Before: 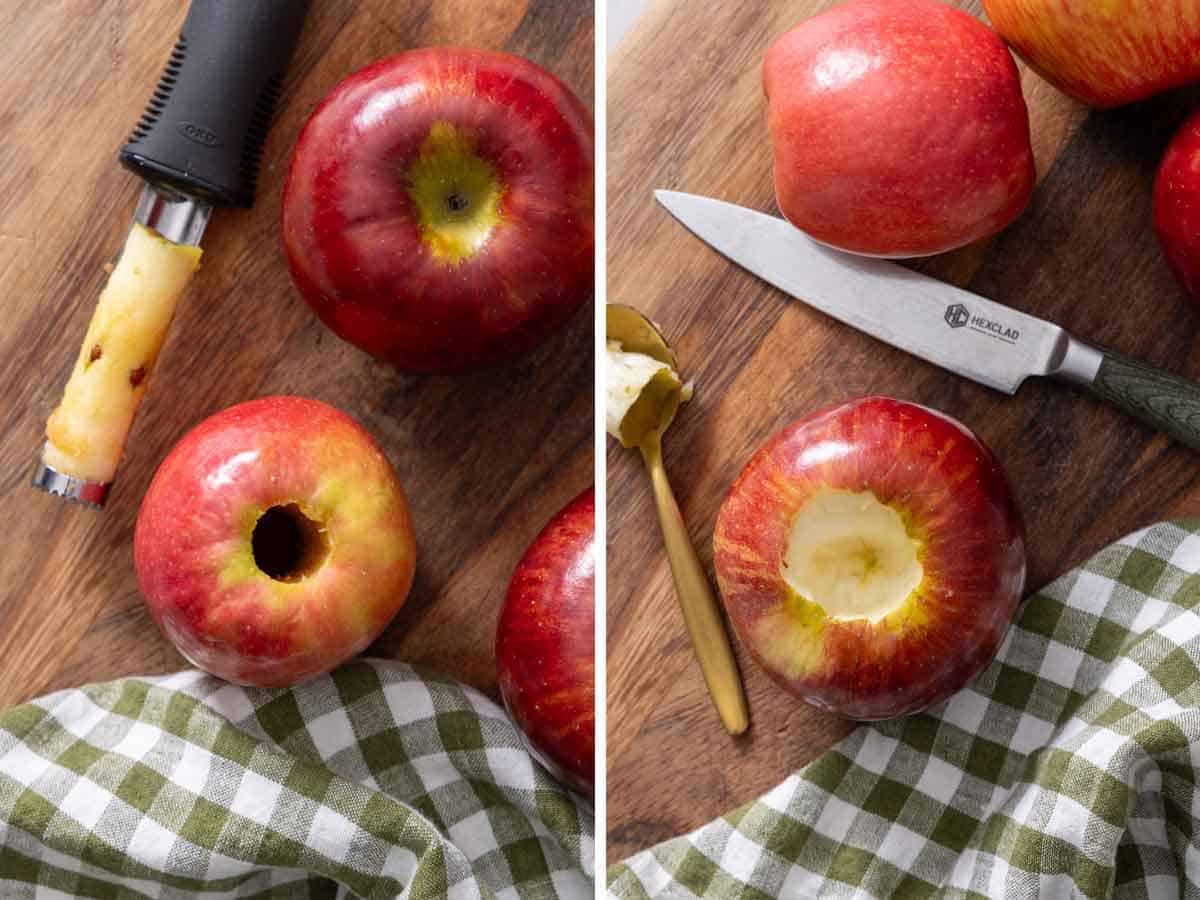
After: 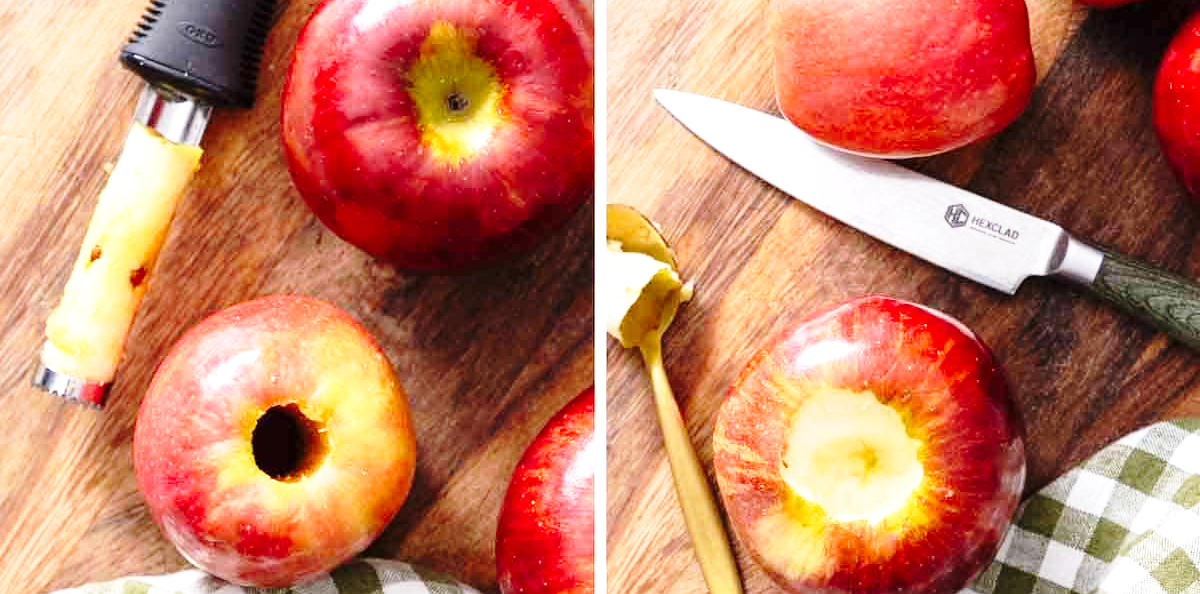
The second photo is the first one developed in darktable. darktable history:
exposure: black level correction 0, exposure 0.694 EV, compensate highlight preservation false
base curve: curves: ch0 [(0, 0) (0.028, 0.03) (0.121, 0.232) (0.46, 0.748) (0.859, 0.968) (1, 1)], preserve colors none
crop: top 11.186%, bottom 22.723%
